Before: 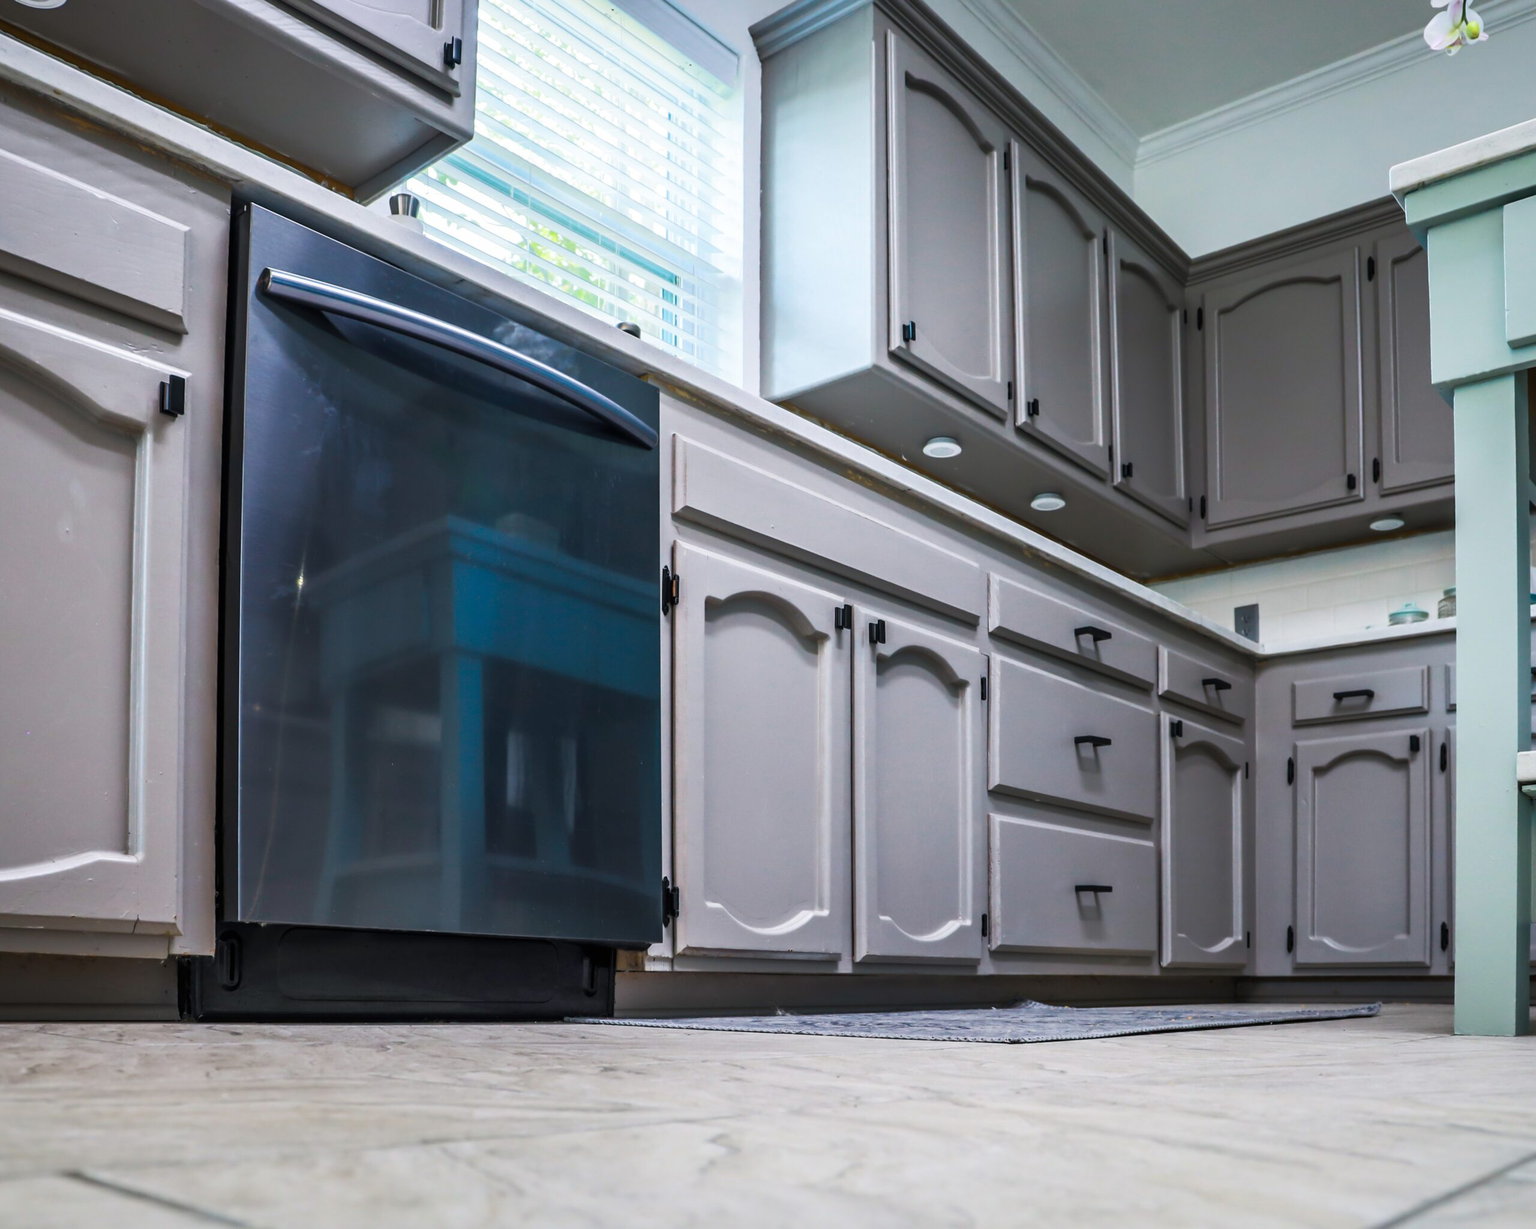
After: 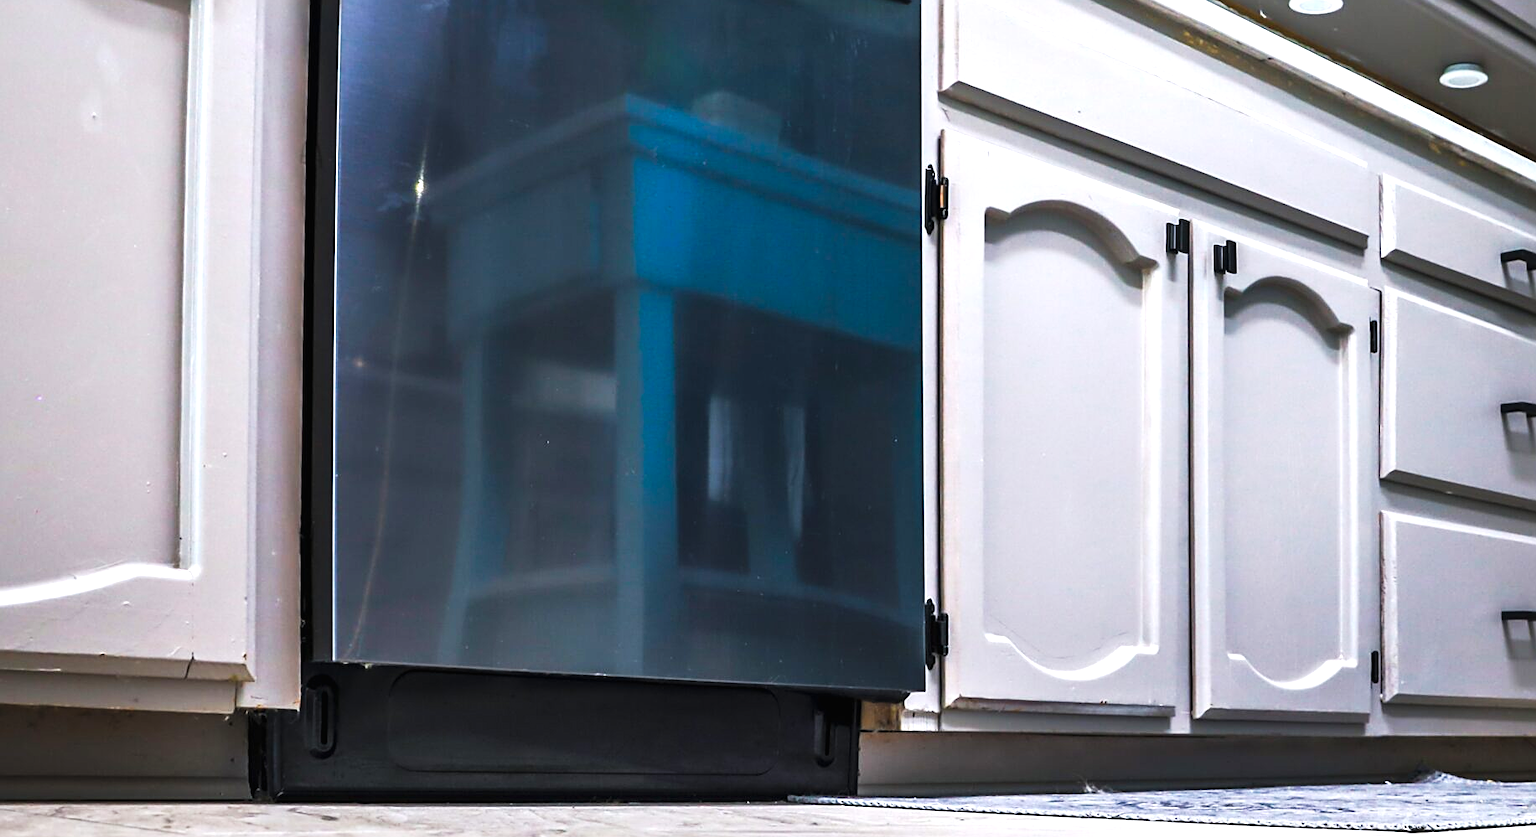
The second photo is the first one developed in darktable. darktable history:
exposure: black level correction 0, exposure 1.001 EV, compensate exposure bias true, compensate highlight preservation false
tone curve: curves: ch0 [(0.016, 0.011) (0.204, 0.146) (0.515, 0.476) (0.78, 0.795) (1, 0.981)], preserve colors none
sharpen: on, module defaults
crop: top 36.466%, right 28.378%, bottom 14.691%
